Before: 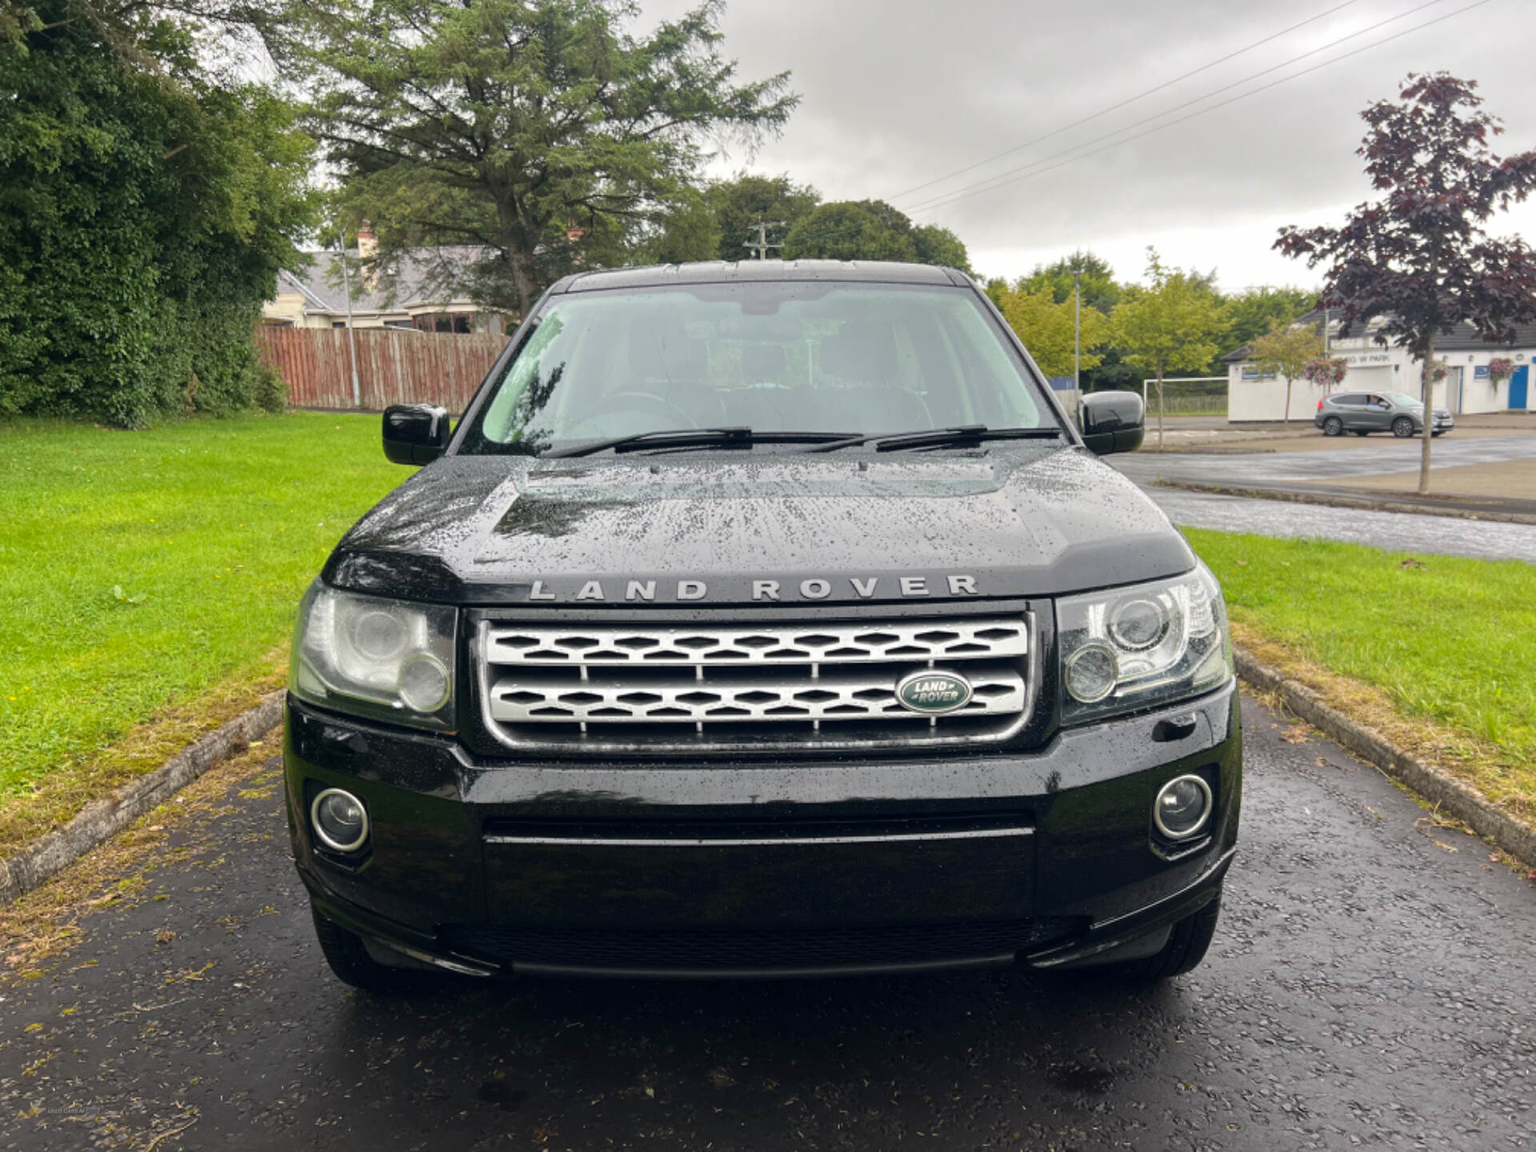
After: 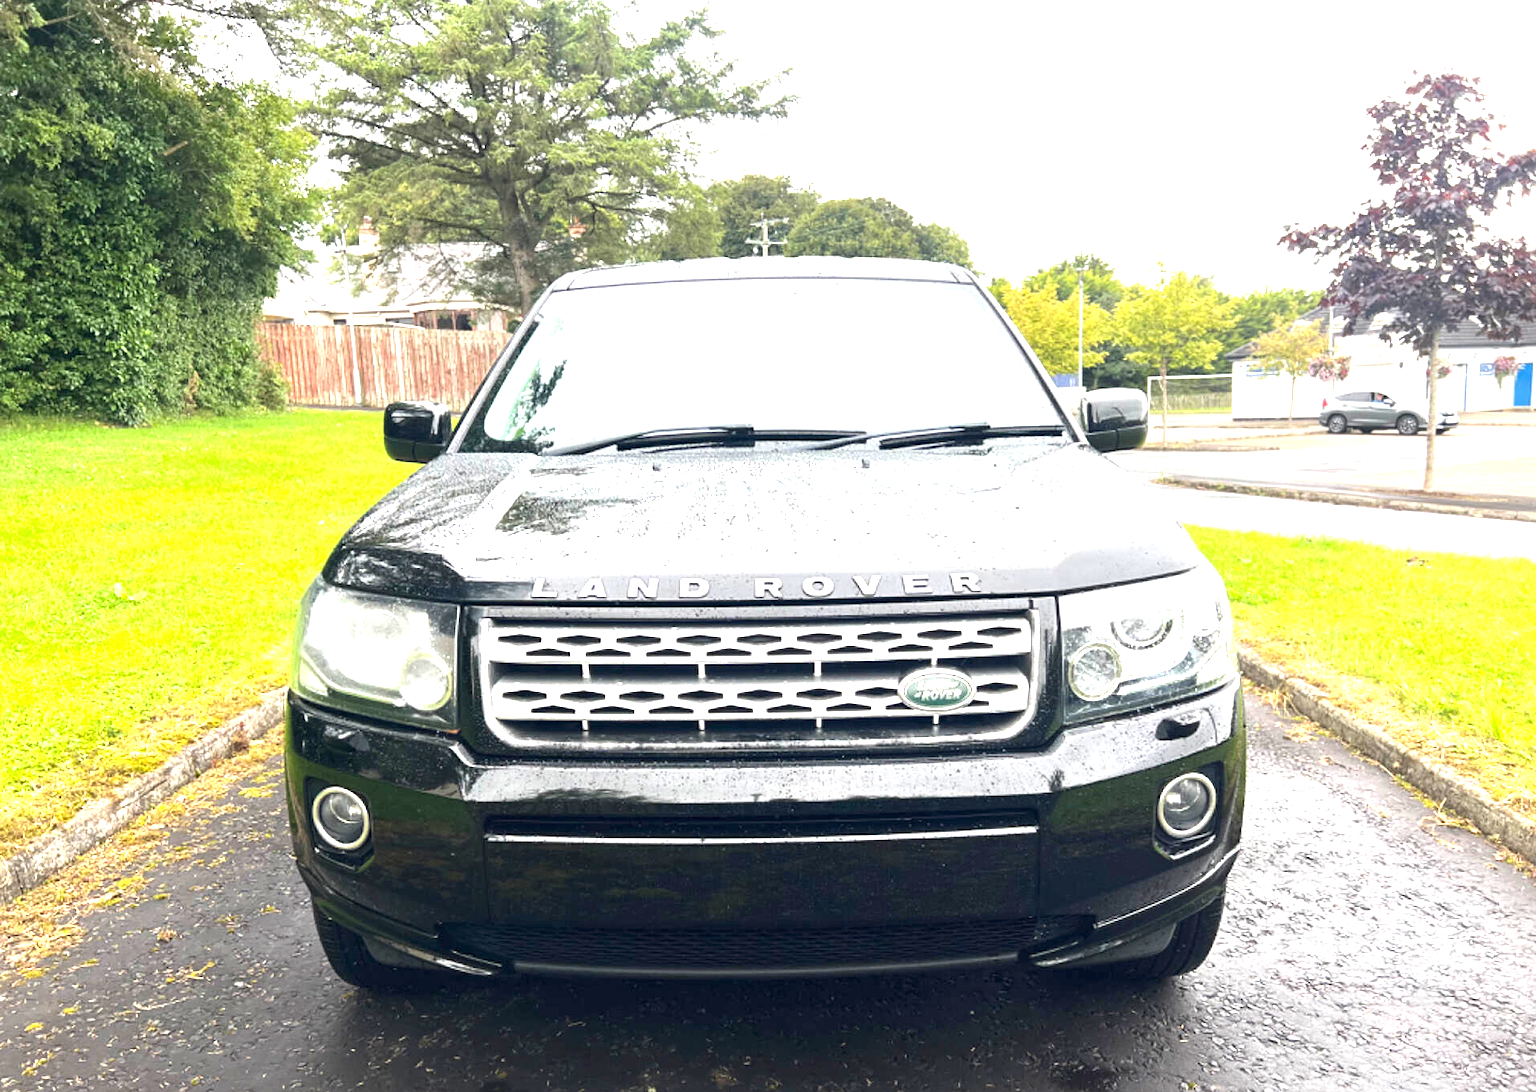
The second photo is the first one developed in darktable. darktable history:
crop: top 0.355%, right 0.264%, bottom 5.096%
sharpen: amount 0.213
exposure: black level correction 0, exposure 1.752 EV, compensate highlight preservation false
